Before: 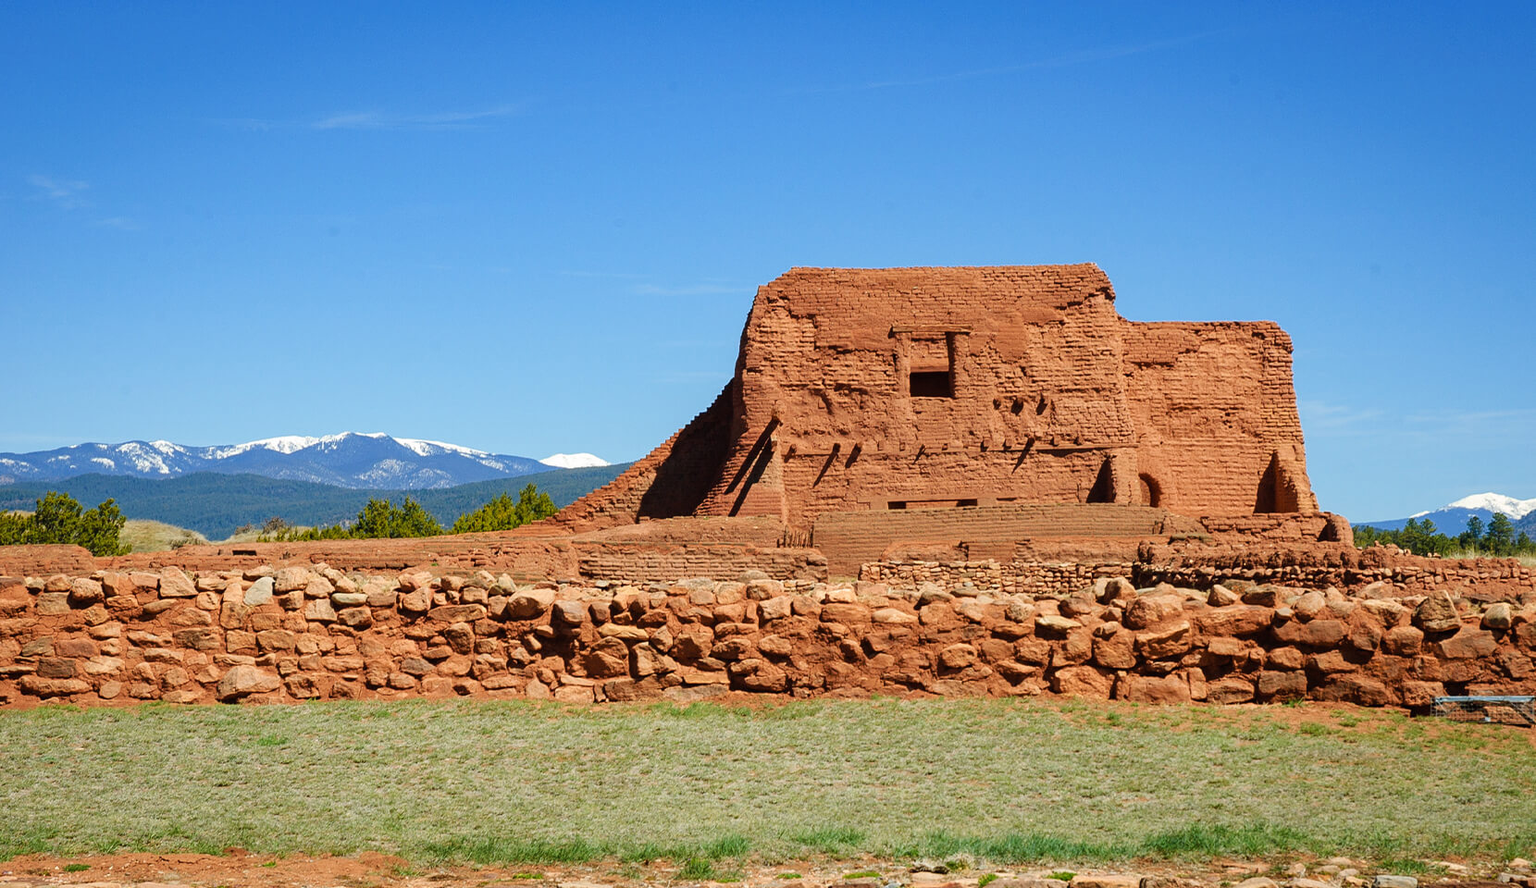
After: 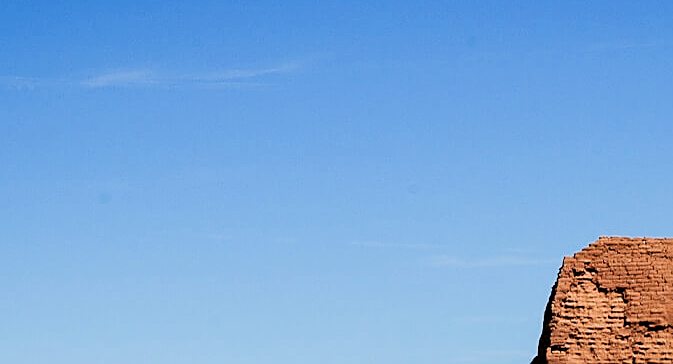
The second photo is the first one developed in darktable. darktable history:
filmic rgb: black relative exposure -5 EV, white relative exposure 3.5 EV, hardness 3.19, contrast 1.4, highlights saturation mix -50%
sharpen: on, module defaults
crop: left 15.452%, top 5.459%, right 43.956%, bottom 56.62%
